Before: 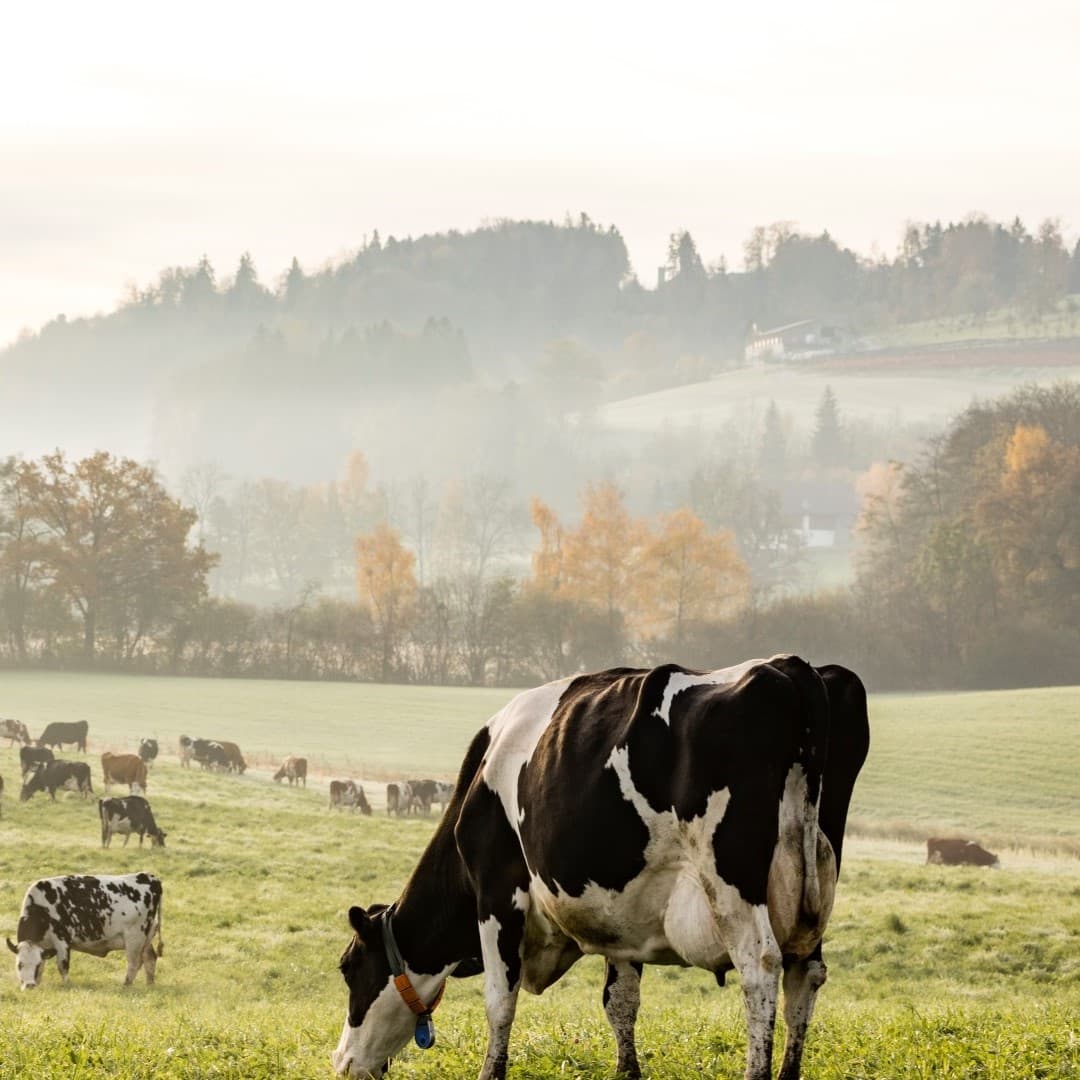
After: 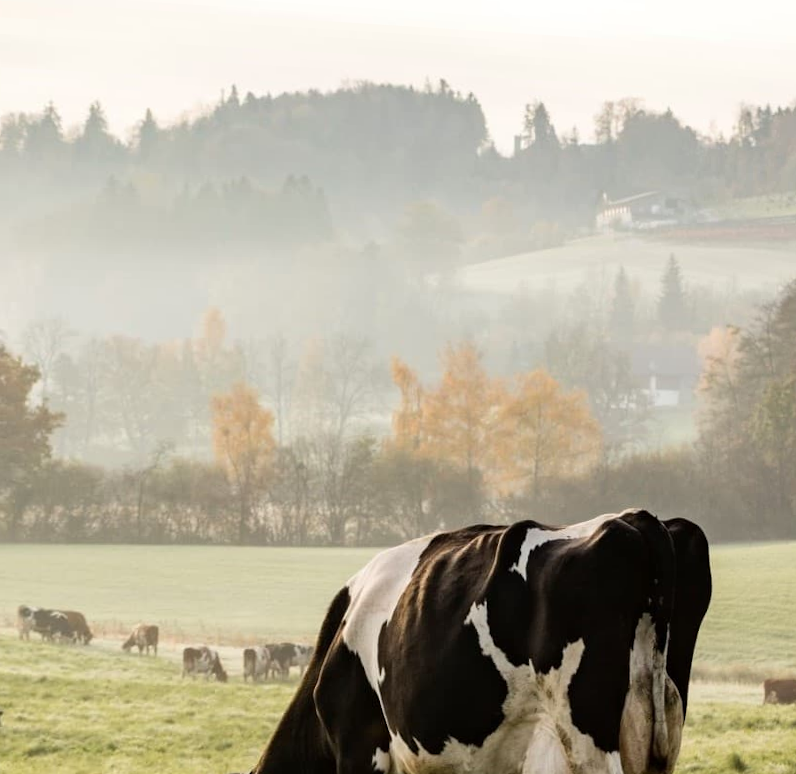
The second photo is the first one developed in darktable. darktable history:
rotate and perspective: rotation -0.013°, lens shift (vertical) -0.027, lens shift (horizontal) 0.178, crop left 0.016, crop right 0.989, crop top 0.082, crop bottom 0.918
crop: left 16.768%, top 8.653%, right 8.362%, bottom 12.485%
